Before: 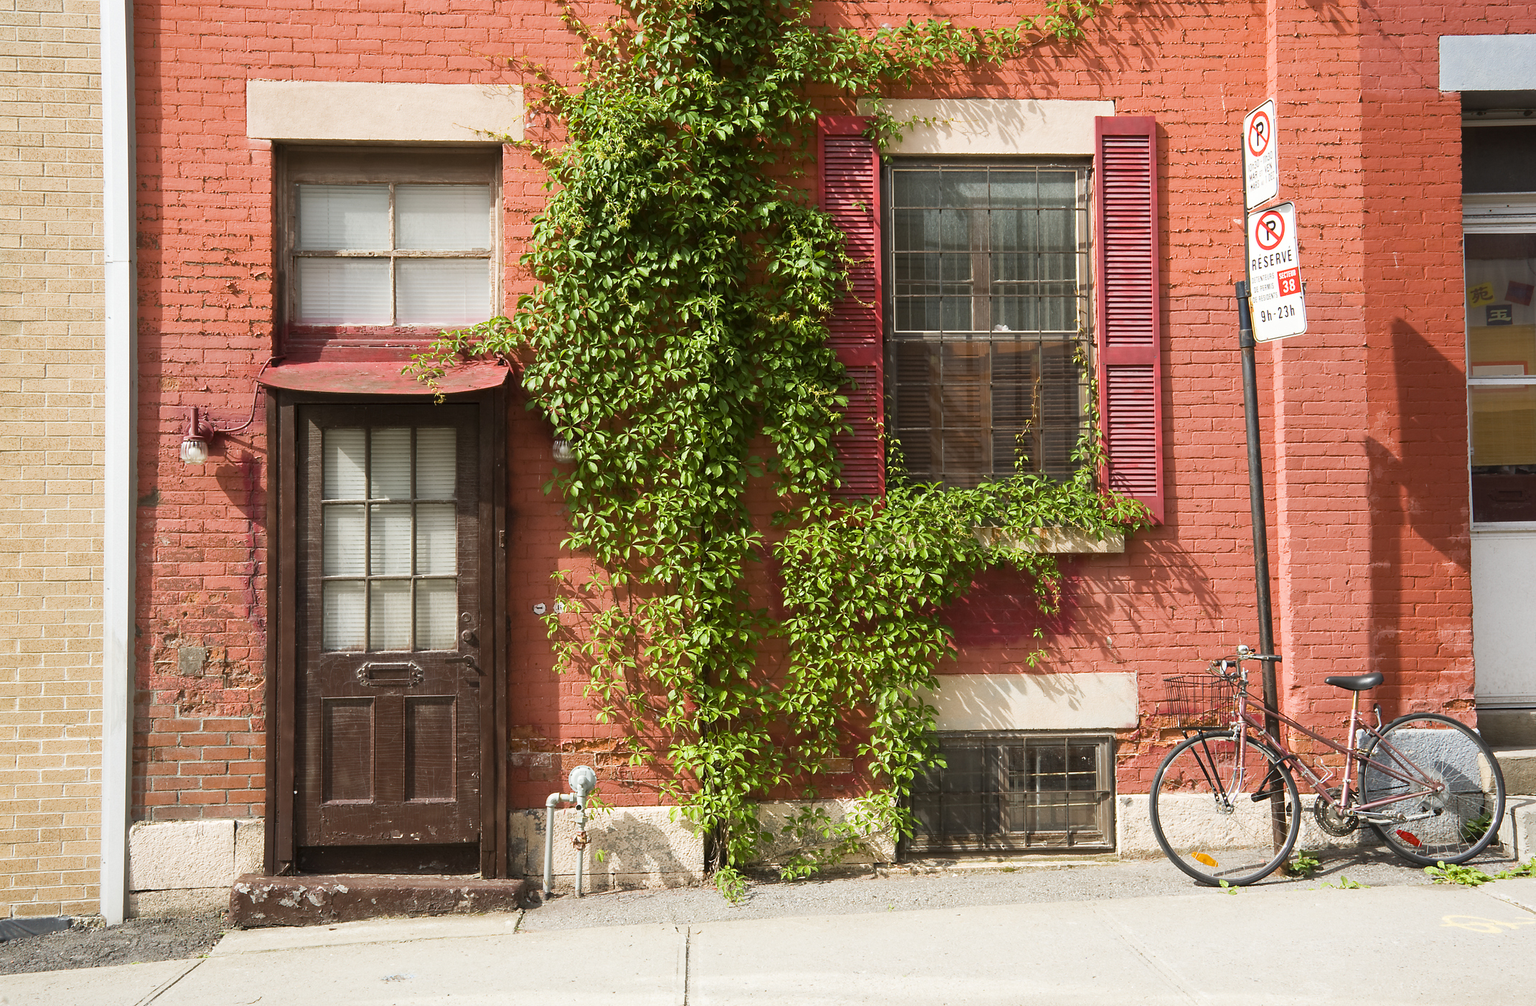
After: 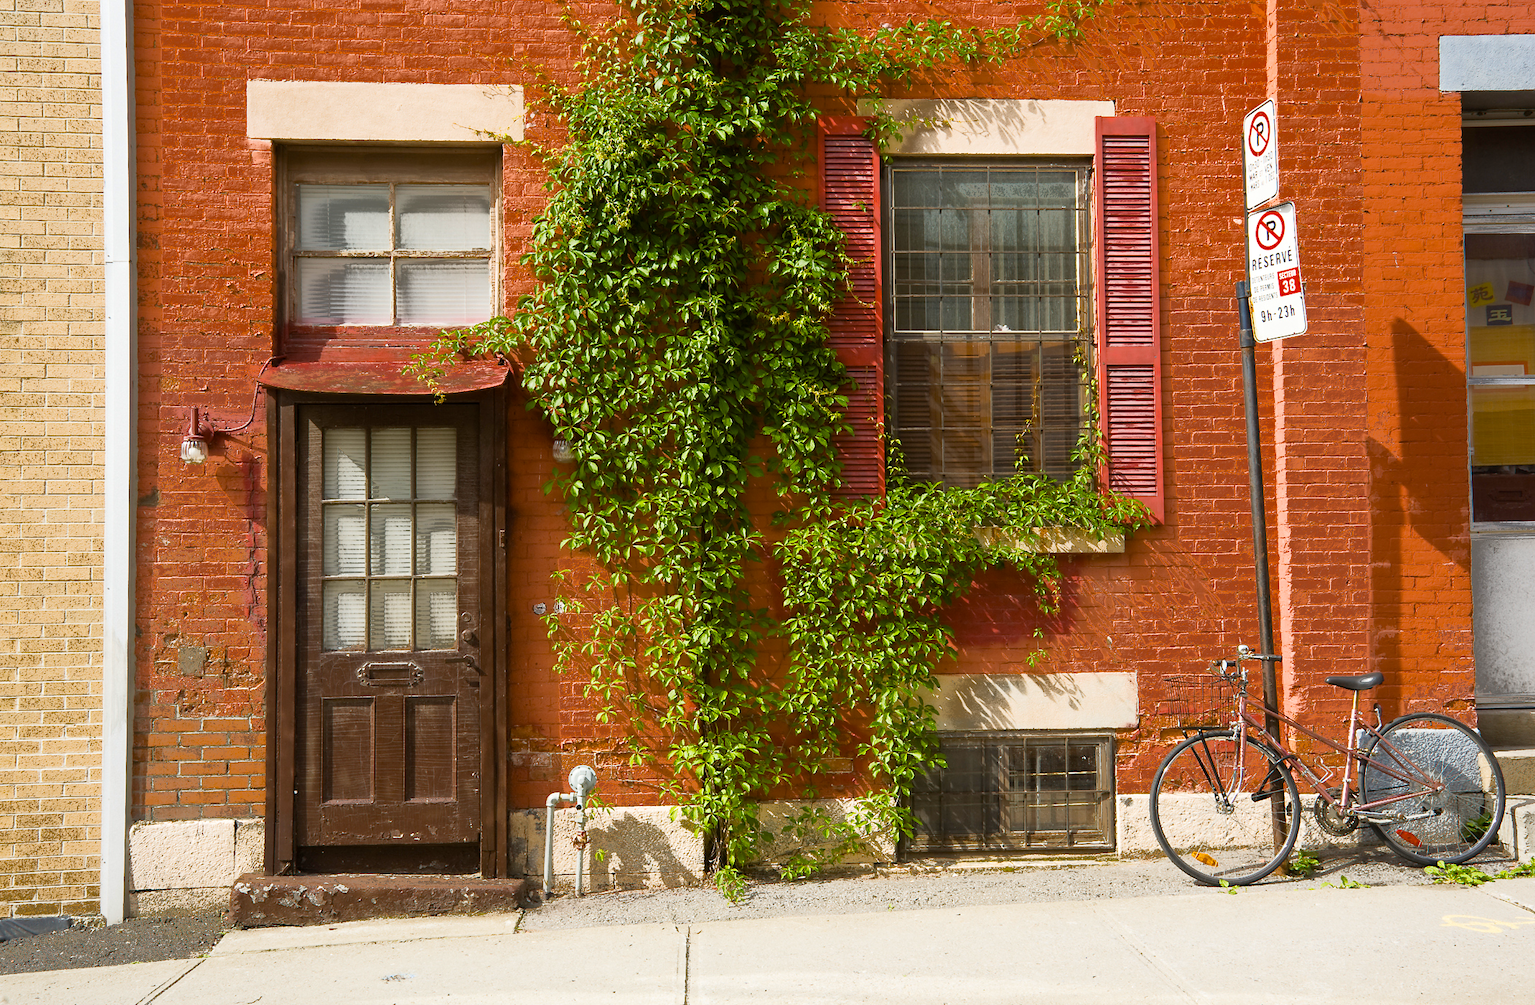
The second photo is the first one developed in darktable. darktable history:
color balance rgb: linear chroma grading › global chroma 6.48%, perceptual saturation grading › global saturation 12.96%, global vibrance 6.02%
fill light: exposure -0.73 EV, center 0.69, width 2.2
color contrast: green-magenta contrast 0.8, blue-yellow contrast 1.1, unbound 0
